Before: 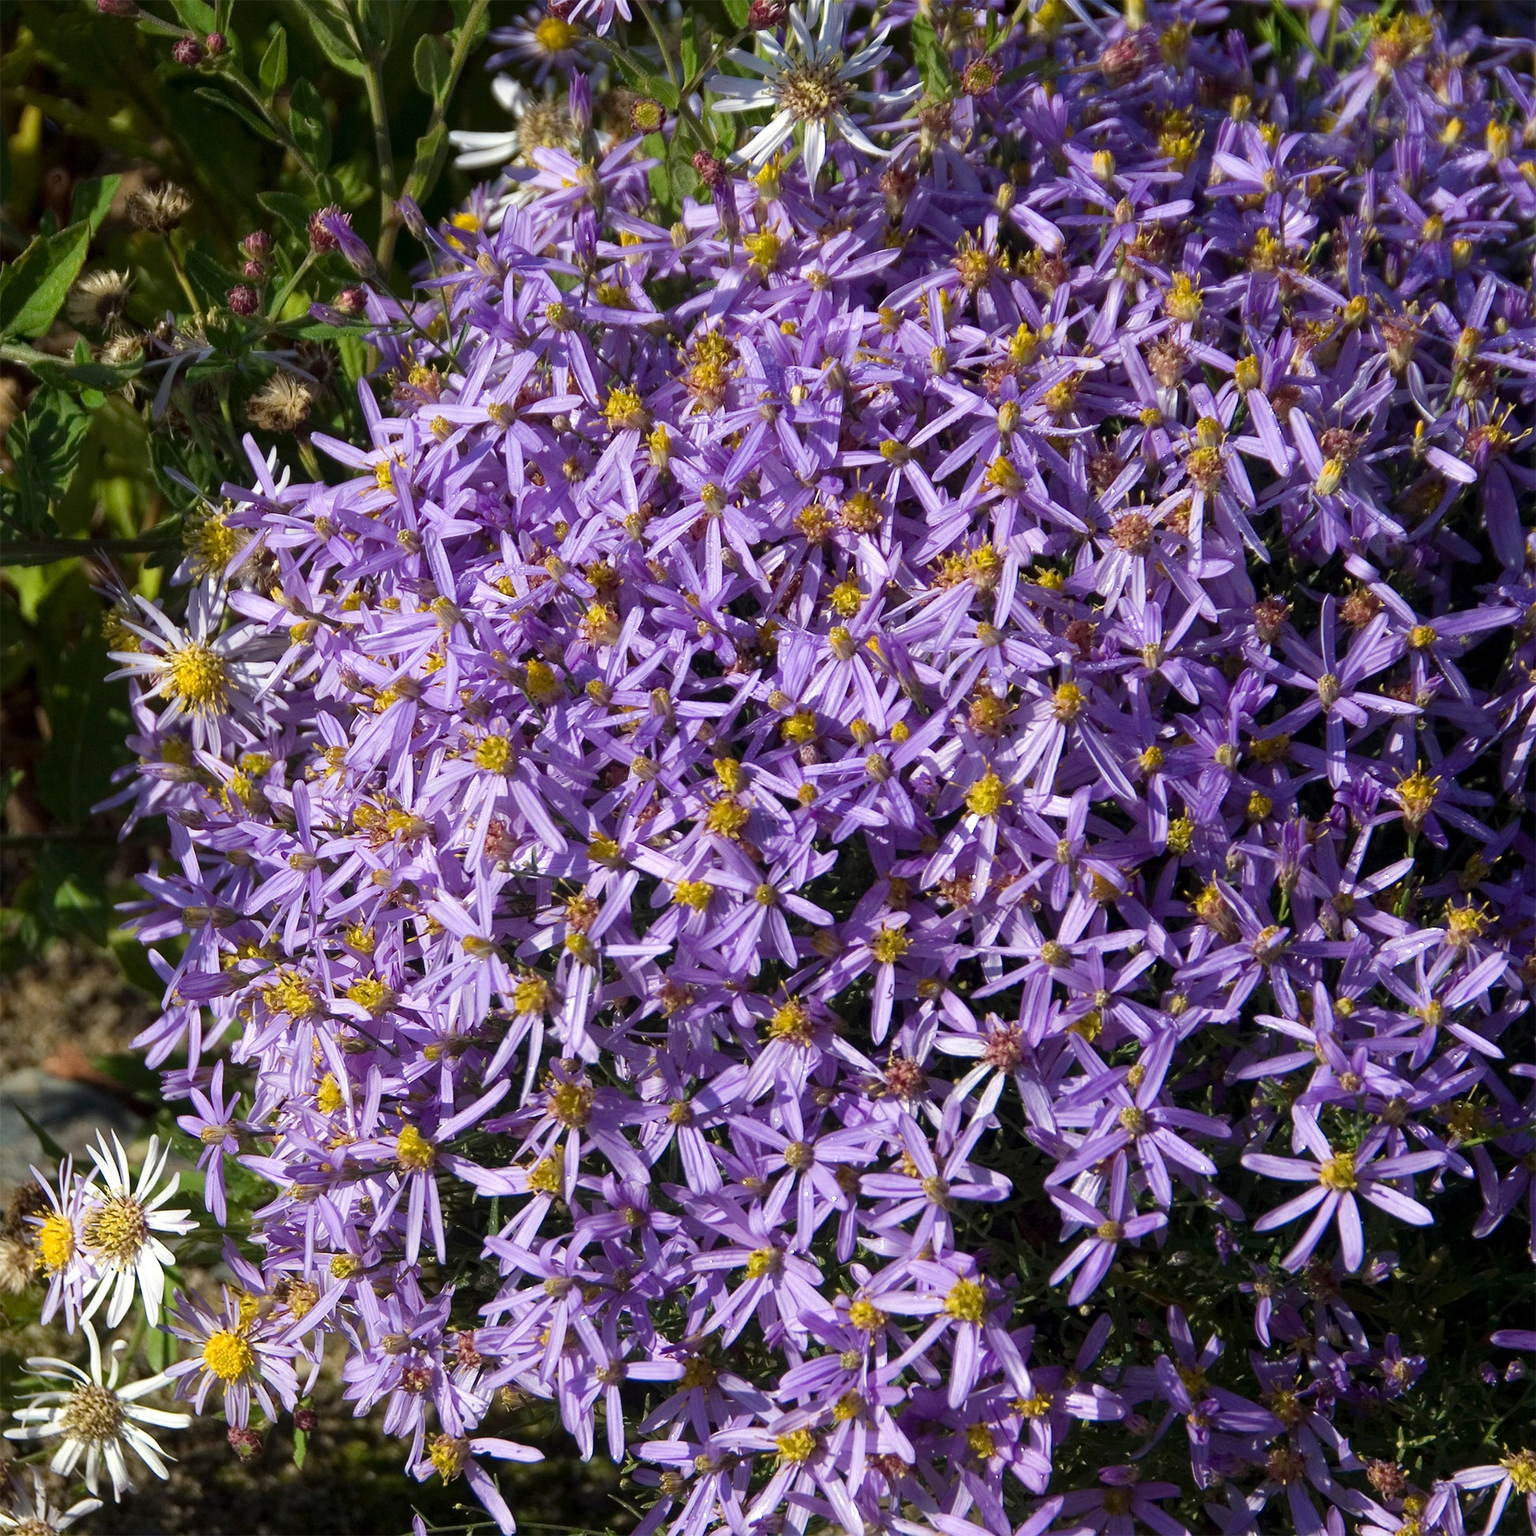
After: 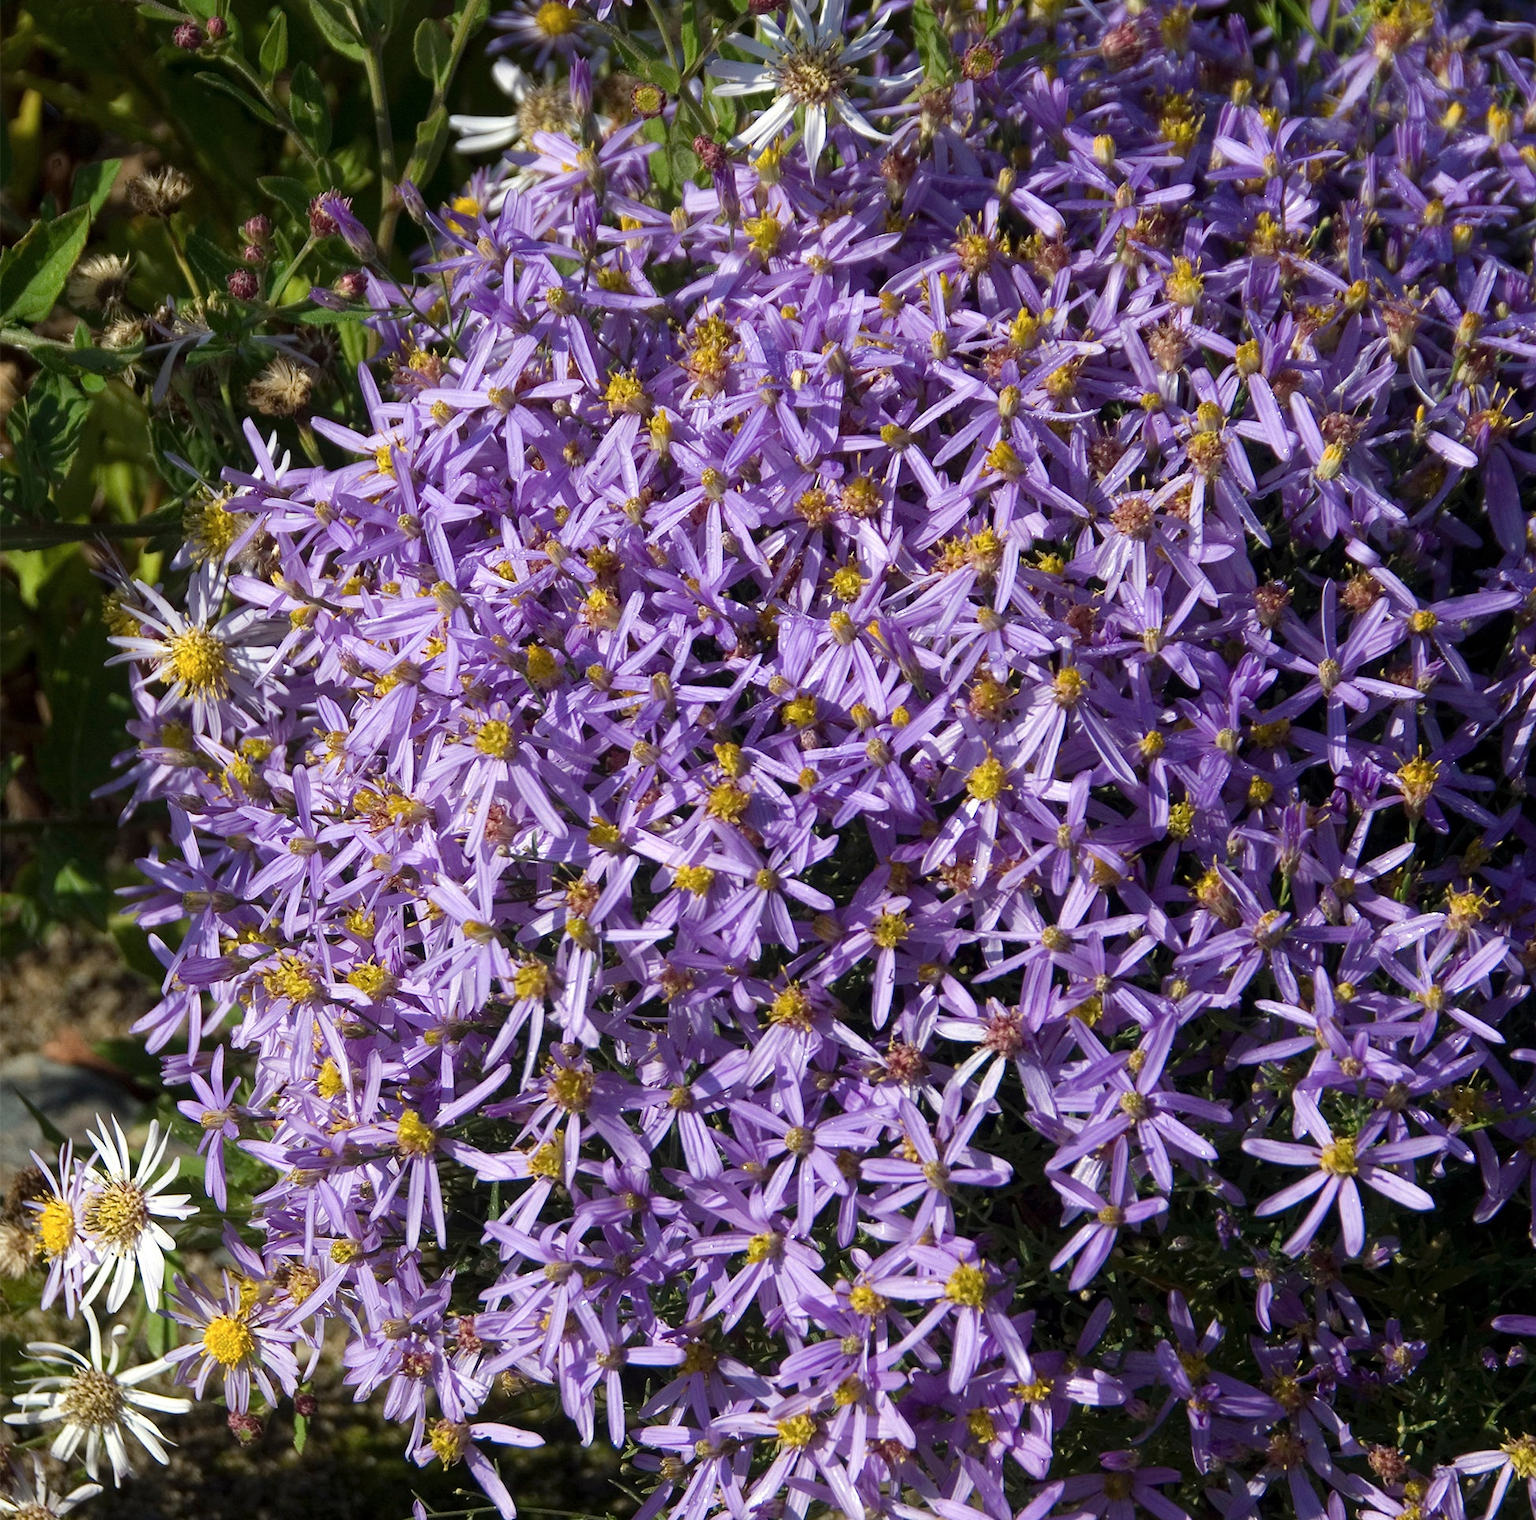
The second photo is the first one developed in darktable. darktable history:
crop: top 1.049%, right 0.001%
contrast brightness saturation: saturation -0.05
